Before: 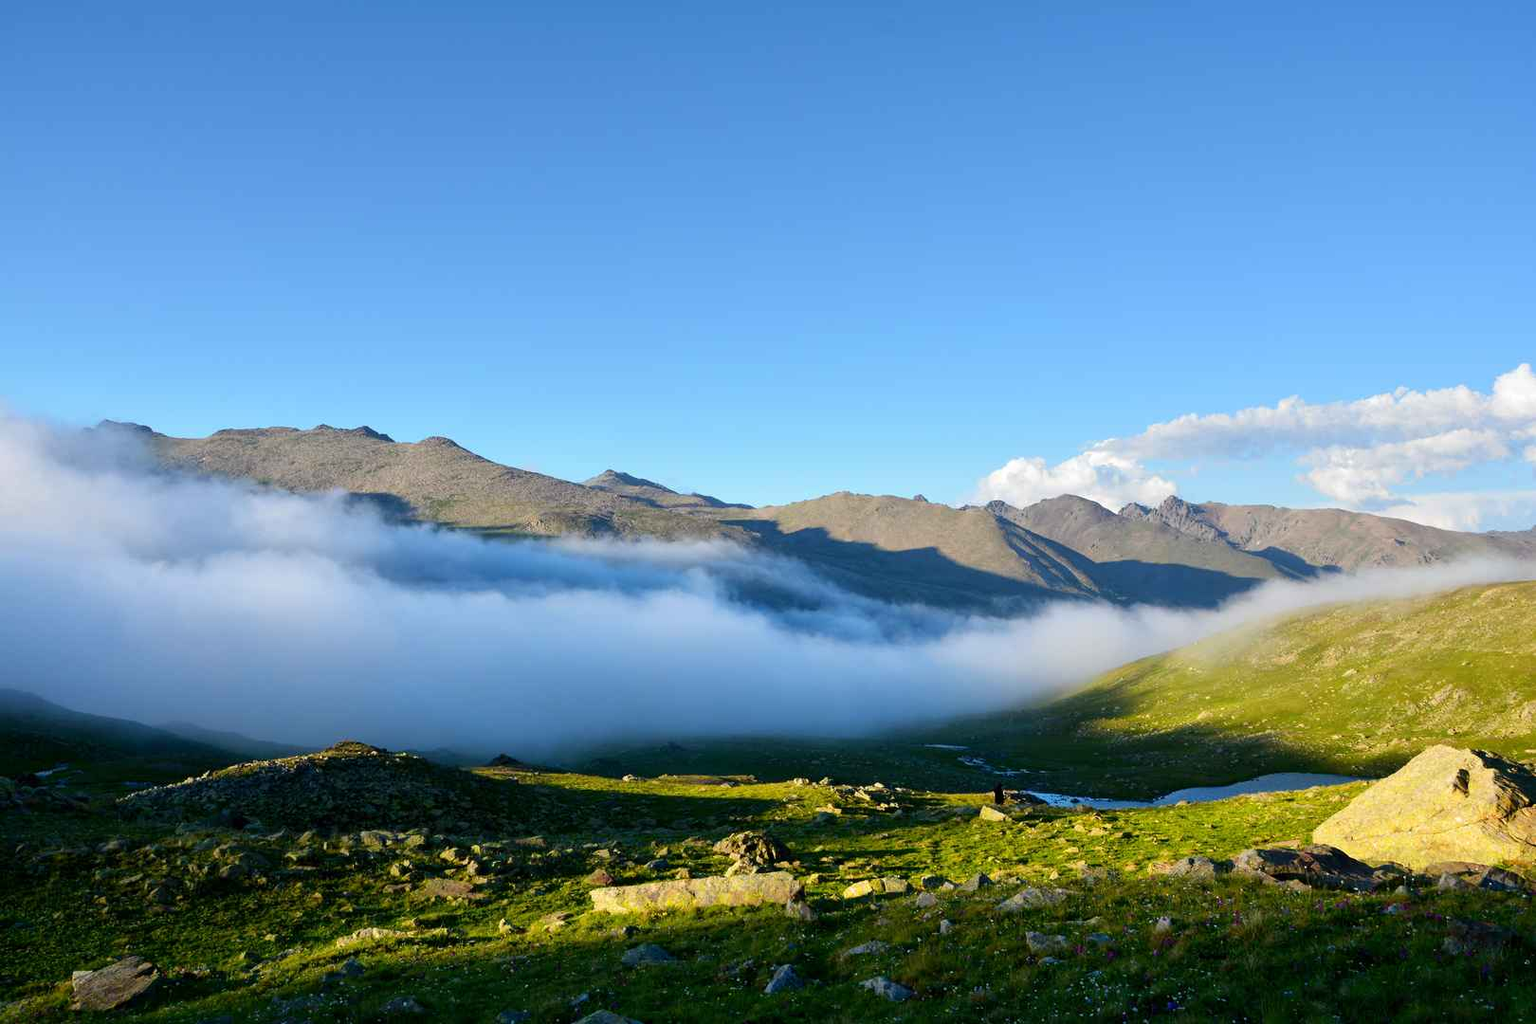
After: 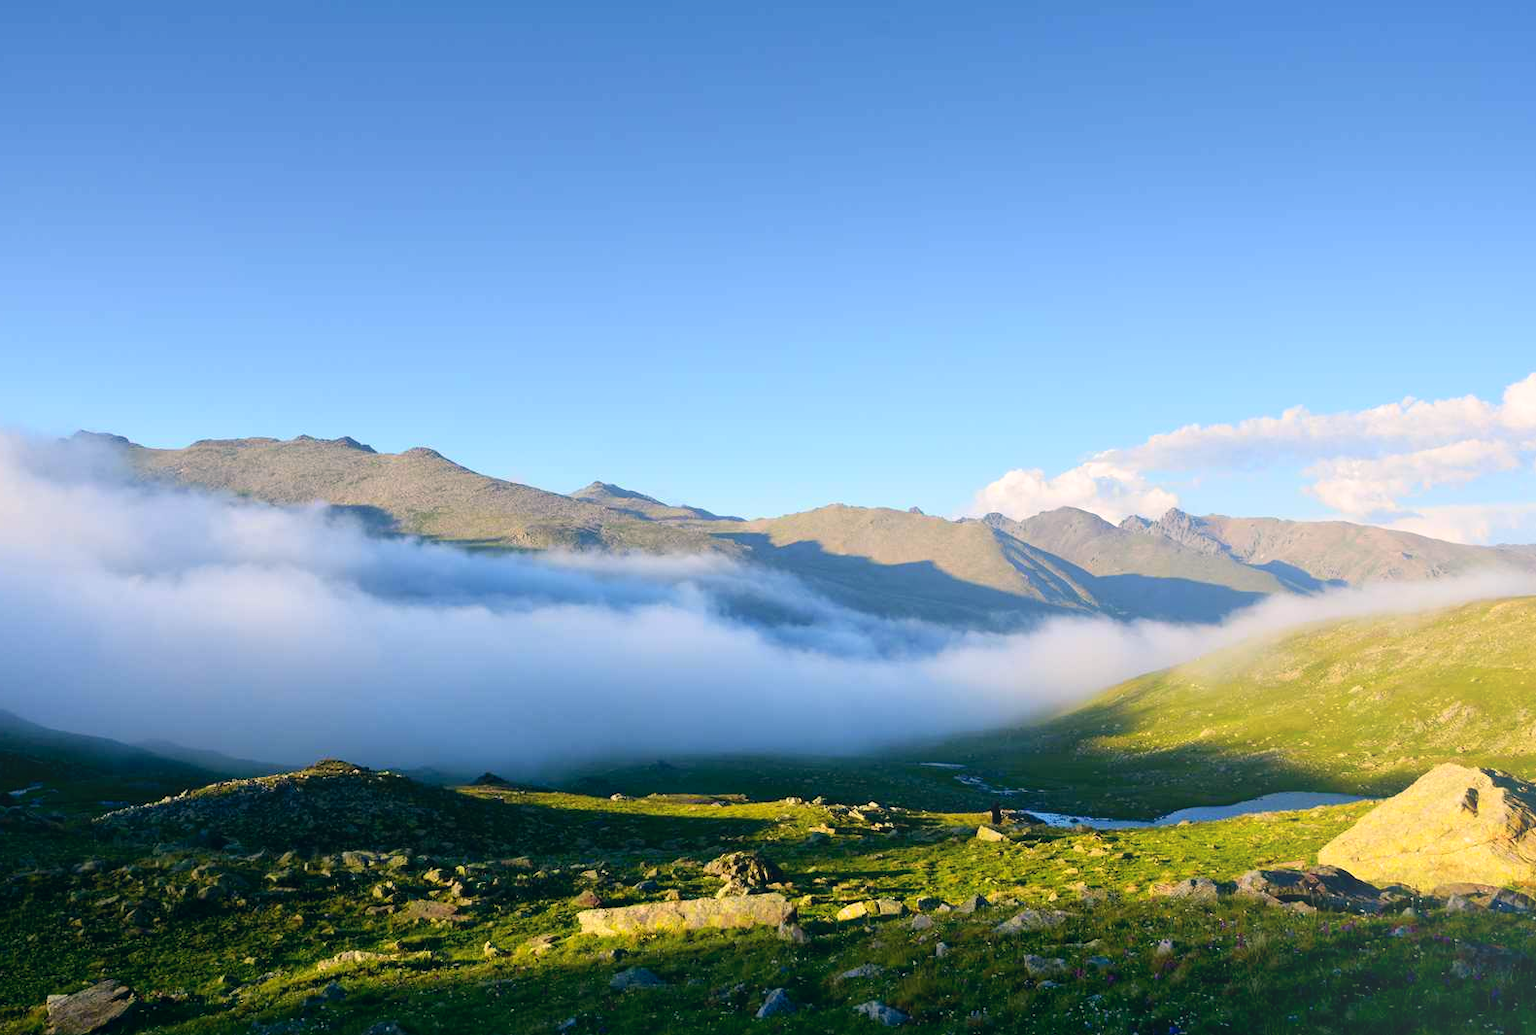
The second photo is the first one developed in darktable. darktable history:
bloom: size 38%, threshold 95%, strength 30%
crop and rotate: left 1.774%, right 0.633%, bottom 1.28%
color correction: highlights a* 5.38, highlights b* 5.3, shadows a* -4.26, shadows b* -5.11
